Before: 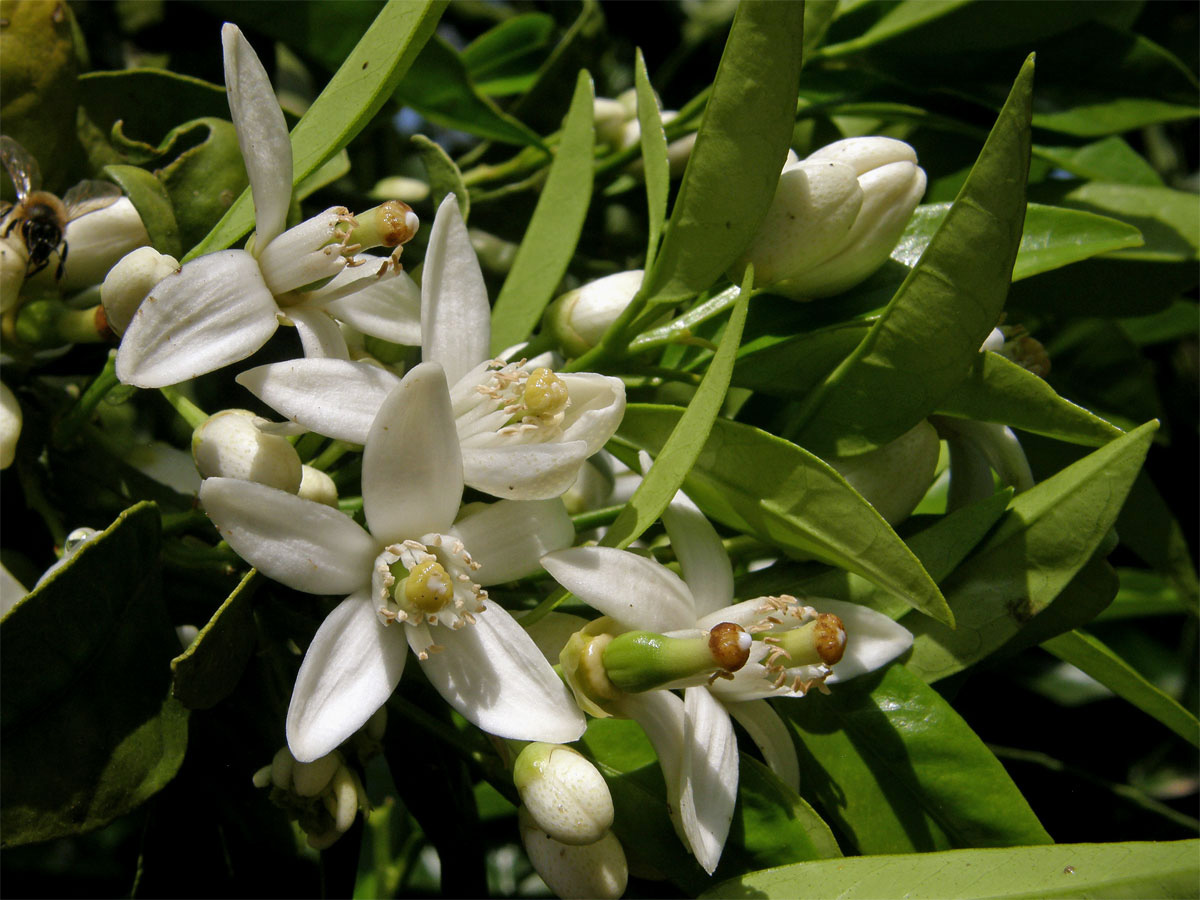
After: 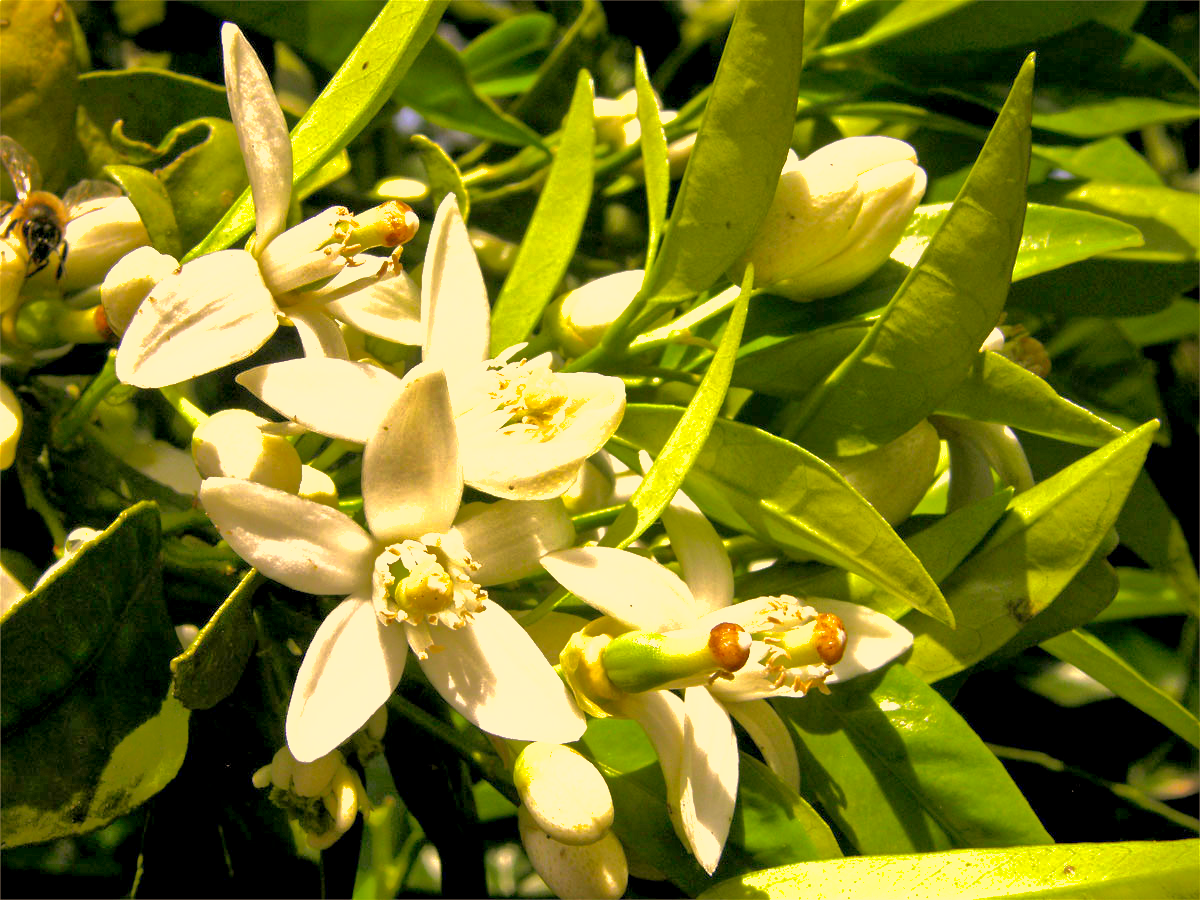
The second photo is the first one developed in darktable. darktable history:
color correction: highlights a* 14.86, highlights b* 31.71
exposure: black level correction 0.001, exposure 1.644 EV, compensate highlight preservation false
shadows and highlights: shadows 58.83, highlights -60.08
